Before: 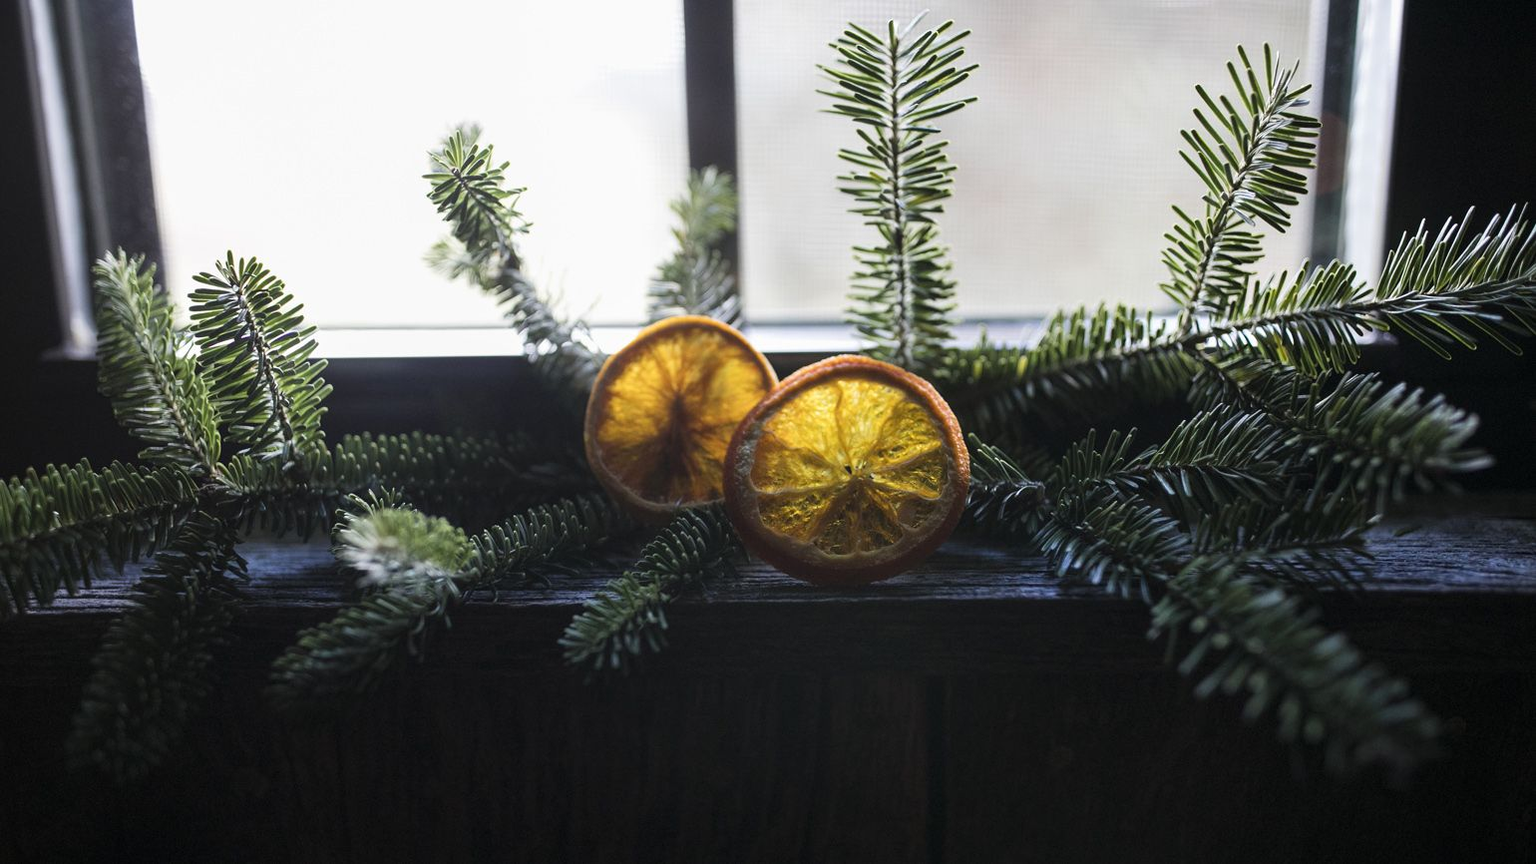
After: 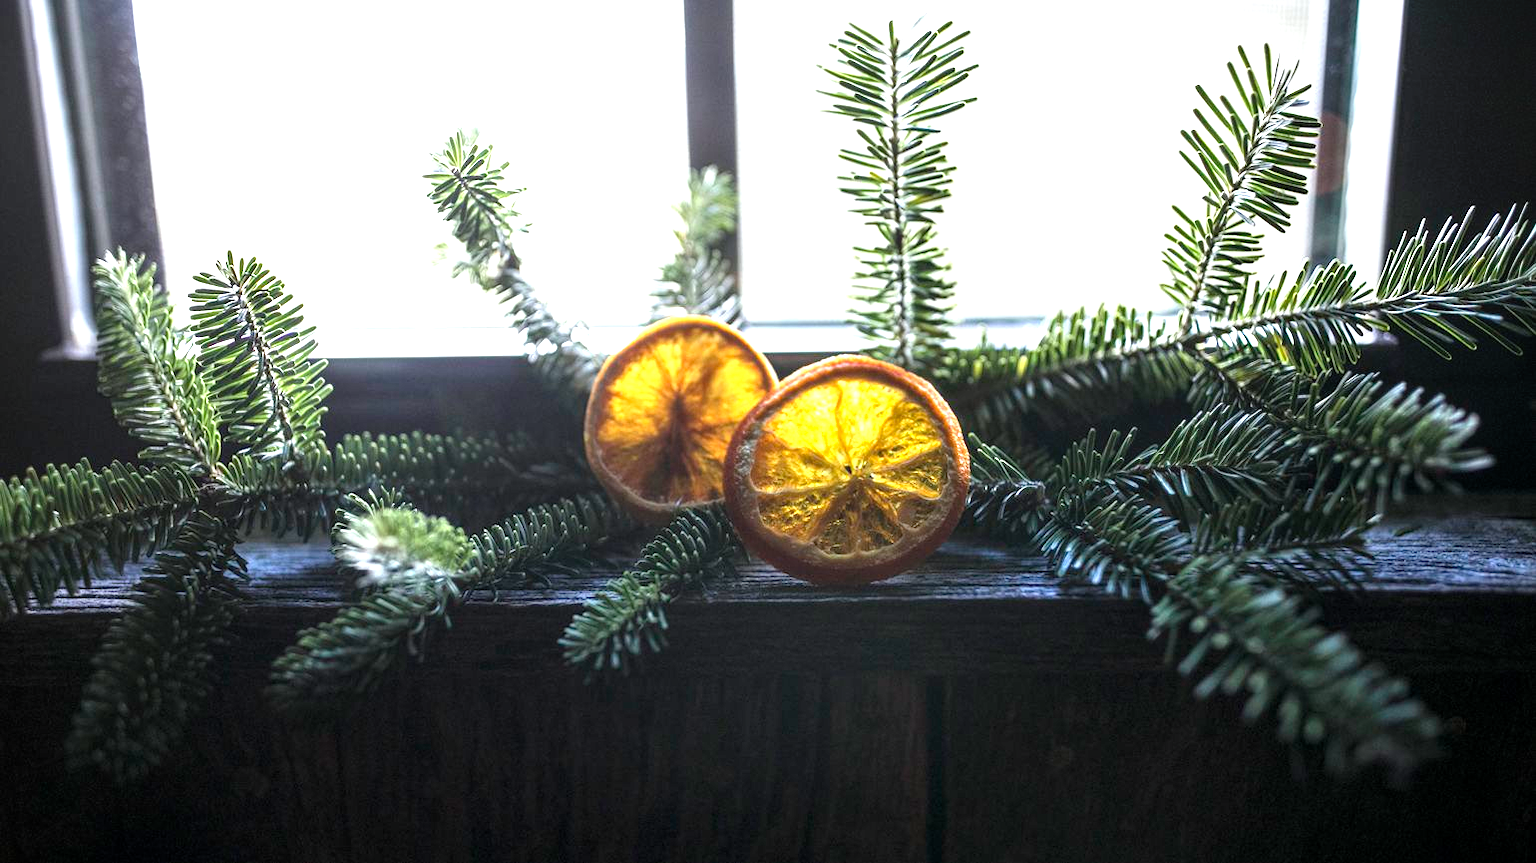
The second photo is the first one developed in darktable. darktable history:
local contrast: on, module defaults
white balance: red 0.986, blue 1.01
exposure: black level correction 0, exposure 1.1 EV, compensate exposure bias true, compensate highlight preservation false
